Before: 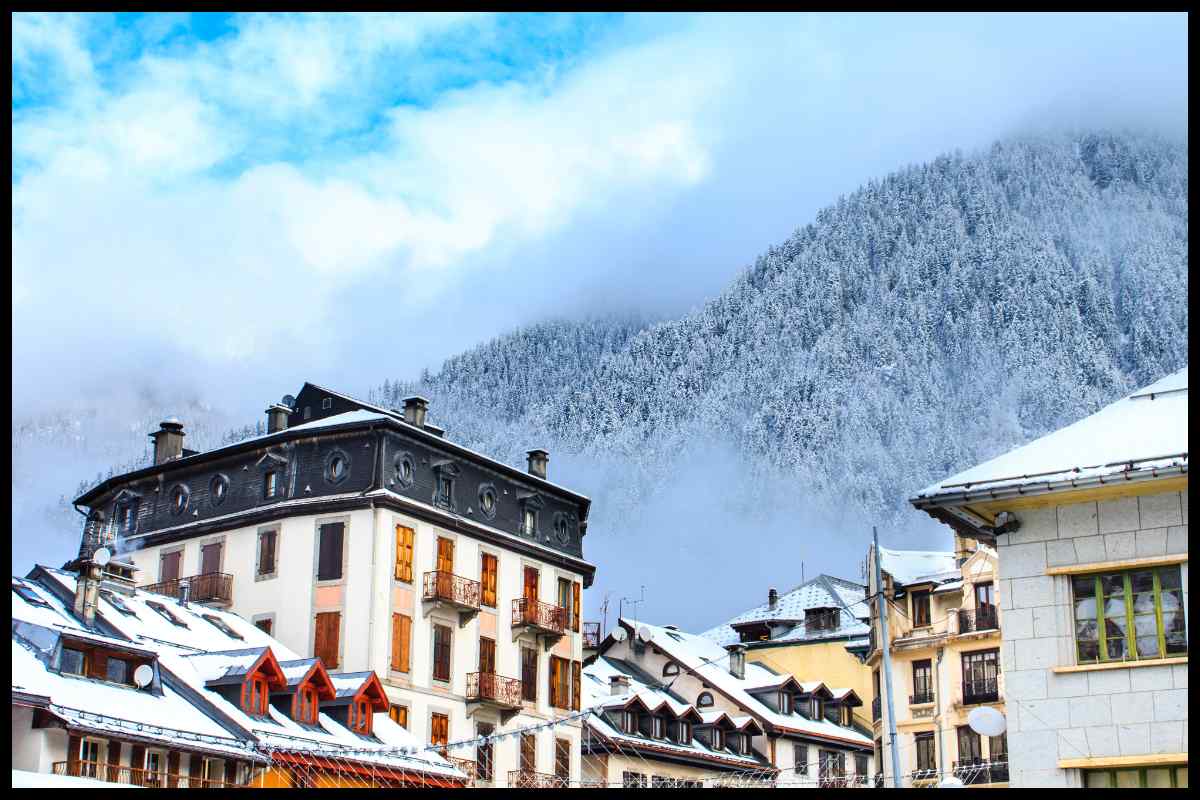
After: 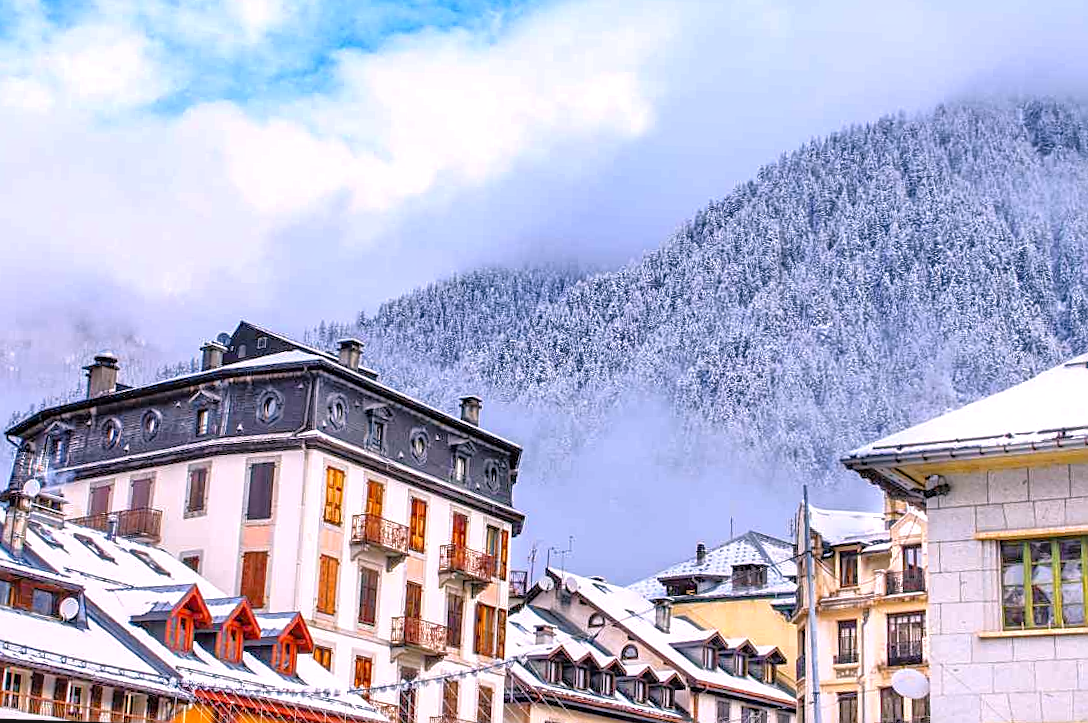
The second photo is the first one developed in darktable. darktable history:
local contrast: on, module defaults
tone equalizer: -7 EV 0.154 EV, -6 EV 0.577 EV, -5 EV 1.19 EV, -4 EV 1.32 EV, -3 EV 1.17 EV, -2 EV 0.6 EV, -1 EV 0.162 EV, mask exposure compensation -0.497 EV
color calibration: output R [1.063, -0.012, -0.003, 0], output B [-0.079, 0.047, 1, 0], illuminant as shot in camera, x 0.358, y 0.373, temperature 4628.91 K
sharpen: on, module defaults
crop and rotate: angle -2.01°, left 3.116%, top 4.111%, right 1.422%, bottom 0.76%
